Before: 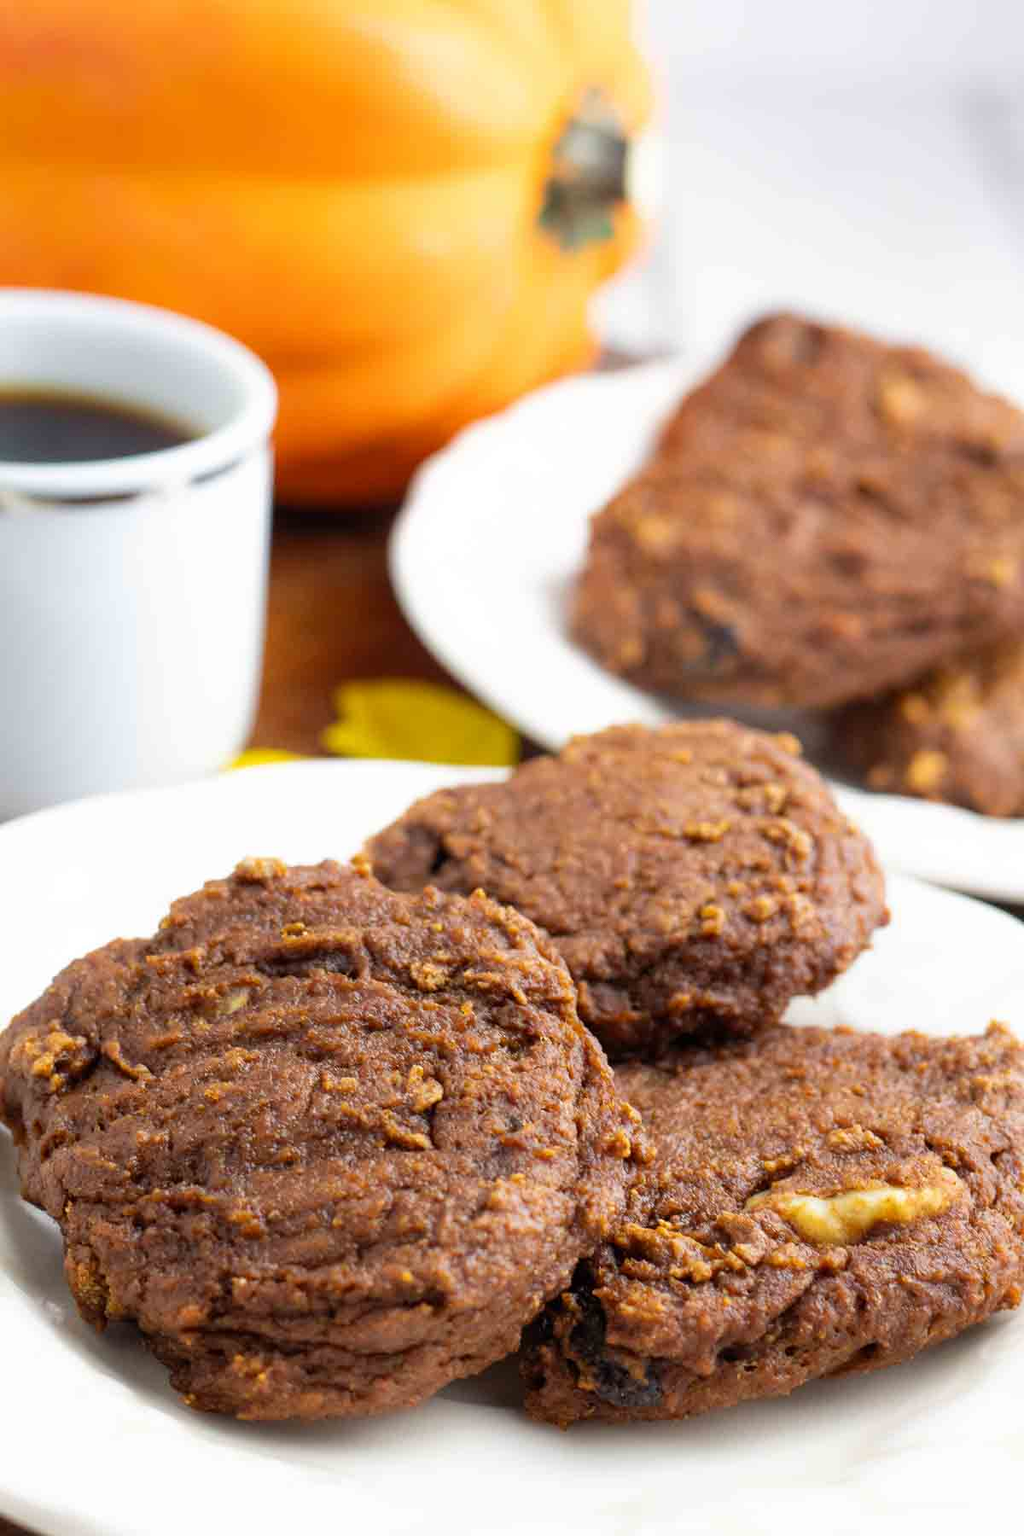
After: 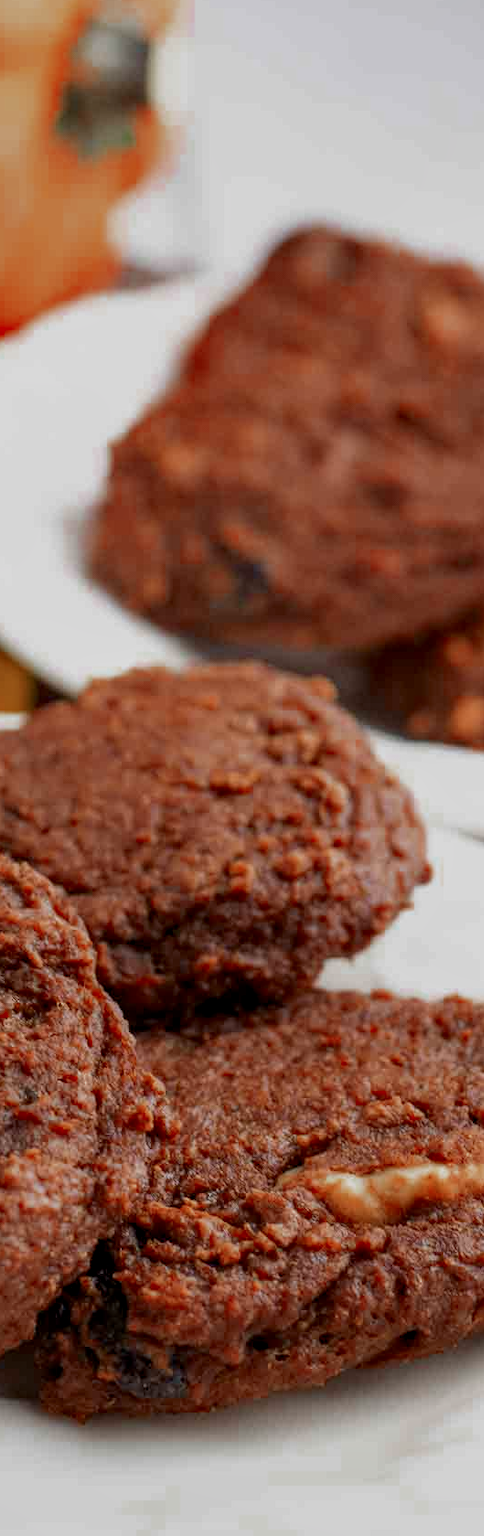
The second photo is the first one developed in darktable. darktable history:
local contrast: on, module defaults
color zones: curves: ch0 [(0, 0.299) (0.25, 0.383) (0.456, 0.352) (0.736, 0.571)]; ch1 [(0, 0.63) (0.151, 0.568) (0.254, 0.416) (0.47, 0.558) (0.732, 0.37) (0.909, 0.492)]; ch2 [(0.004, 0.604) (0.158, 0.443) (0.257, 0.403) (0.761, 0.468)]
exposure: exposure -0.582 EV, compensate highlight preservation false
haze removal: compatibility mode true, adaptive false
crop: left 47.628%, top 6.643%, right 7.874%
